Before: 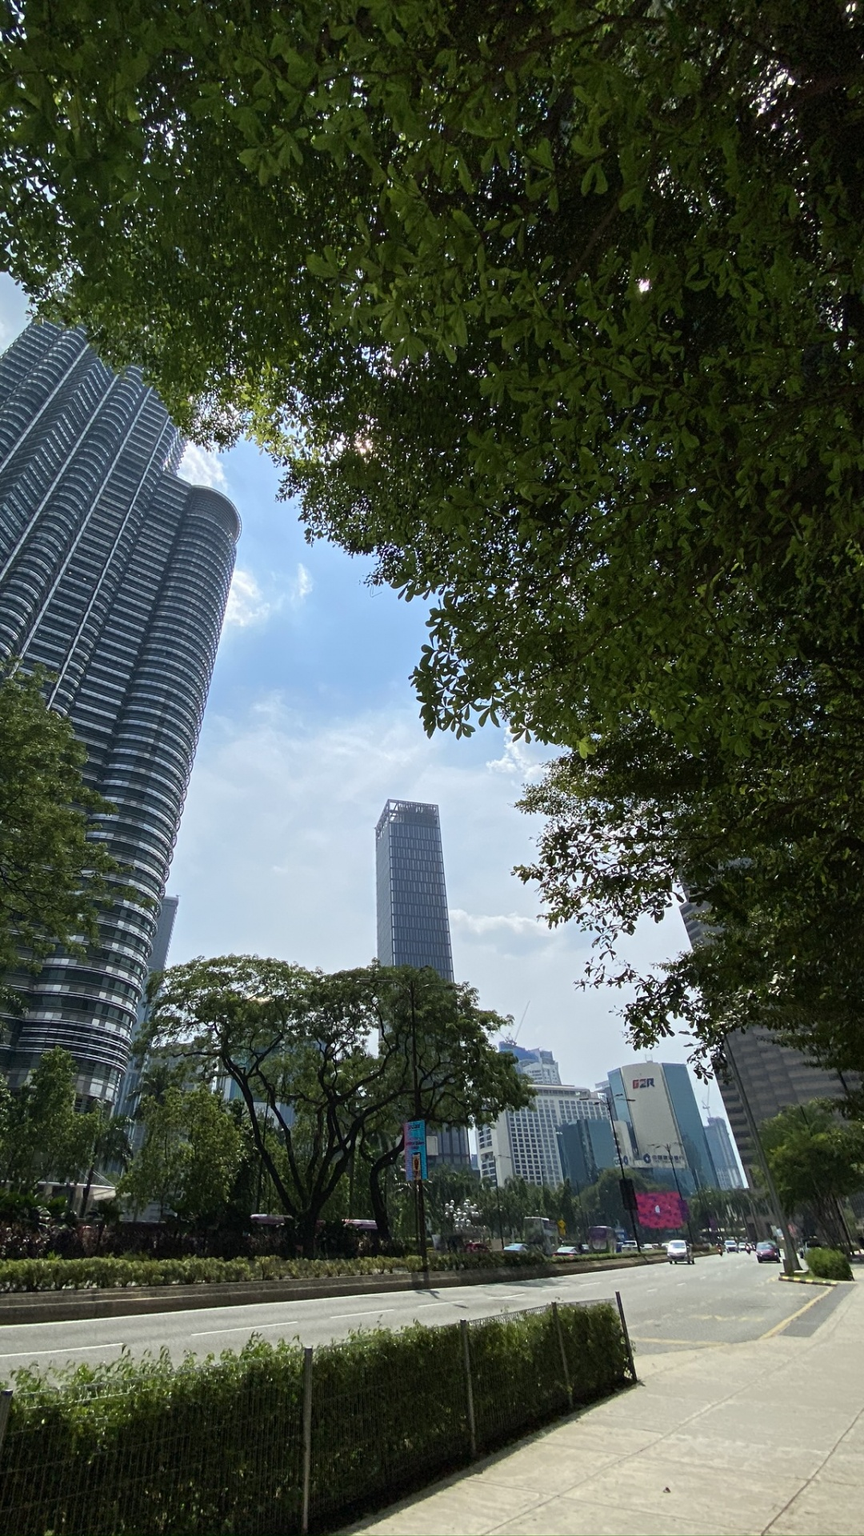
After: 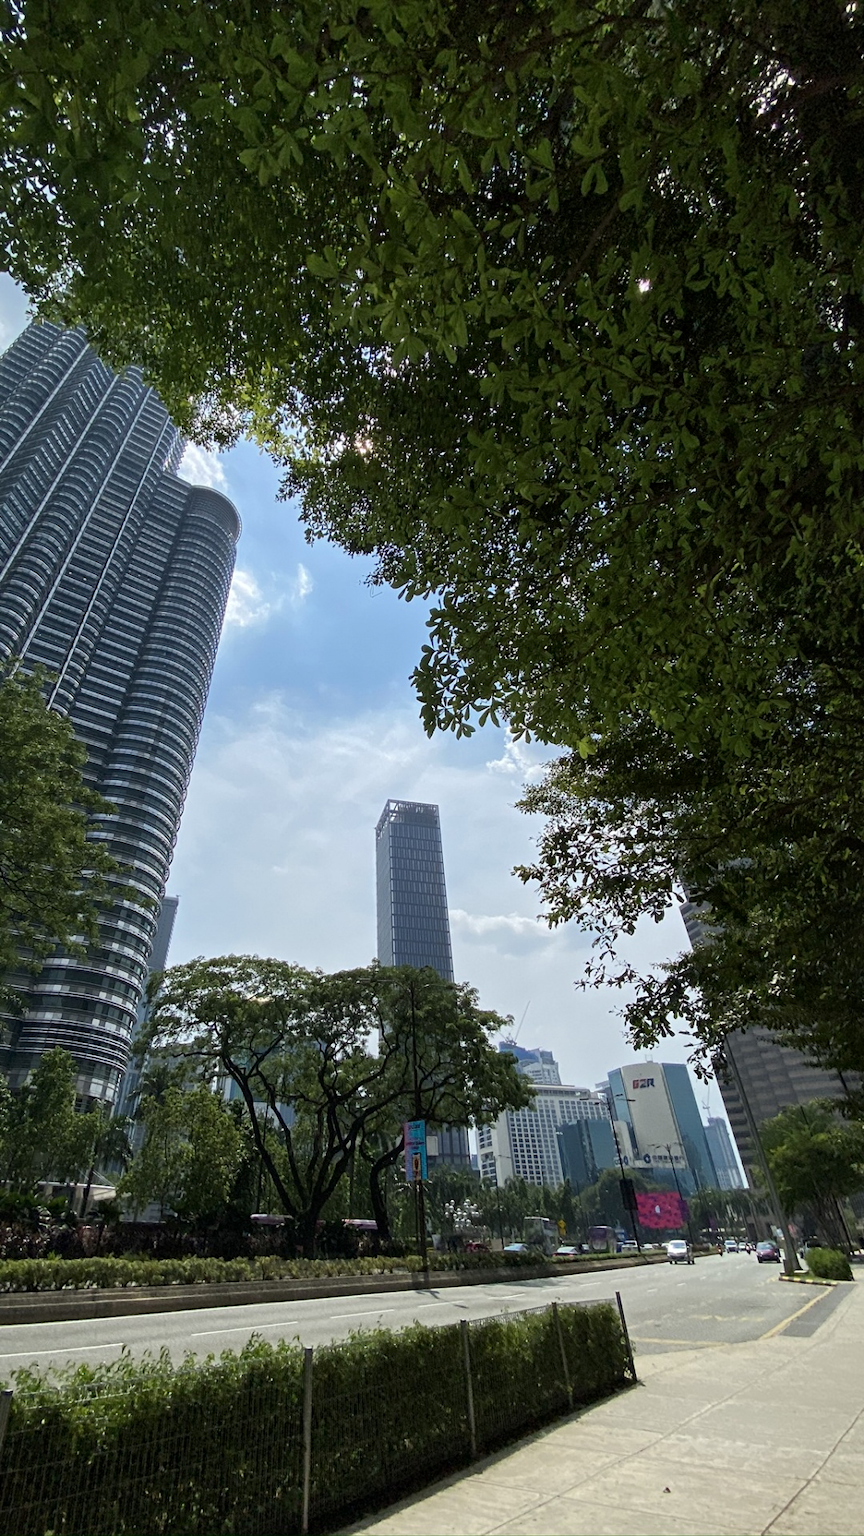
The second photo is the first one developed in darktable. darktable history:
local contrast: mode bilateral grid, contrast 21, coarseness 49, detail 119%, midtone range 0.2
color zones: curves: ch0 [(0, 0.465) (0.092, 0.596) (0.289, 0.464) (0.429, 0.453) (0.571, 0.464) (0.714, 0.455) (0.857, 0.462) (1, 0.465)]
